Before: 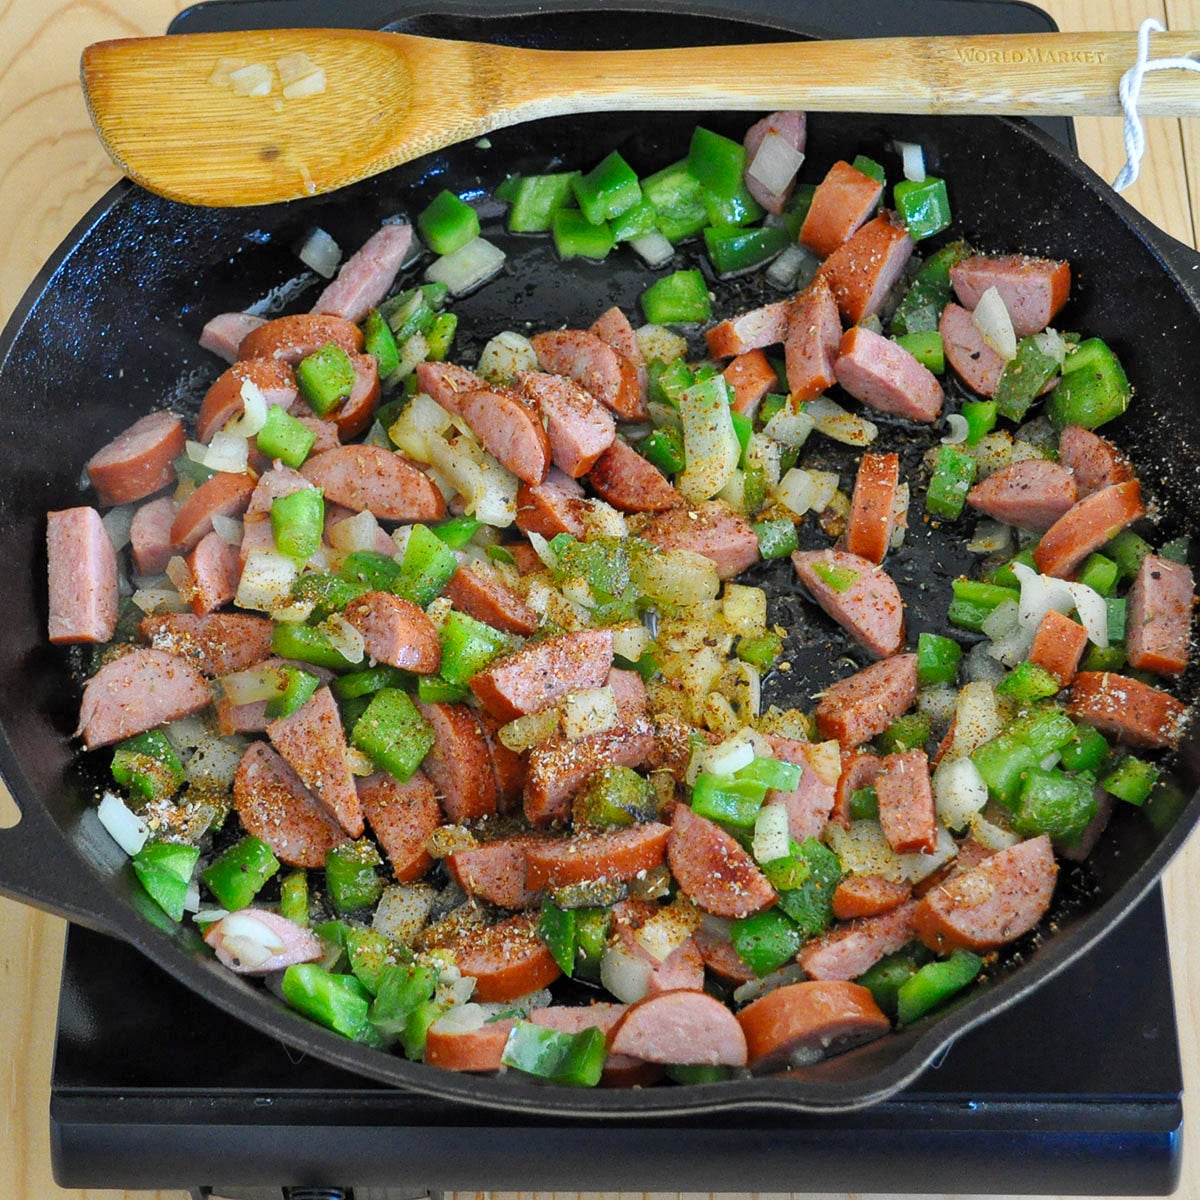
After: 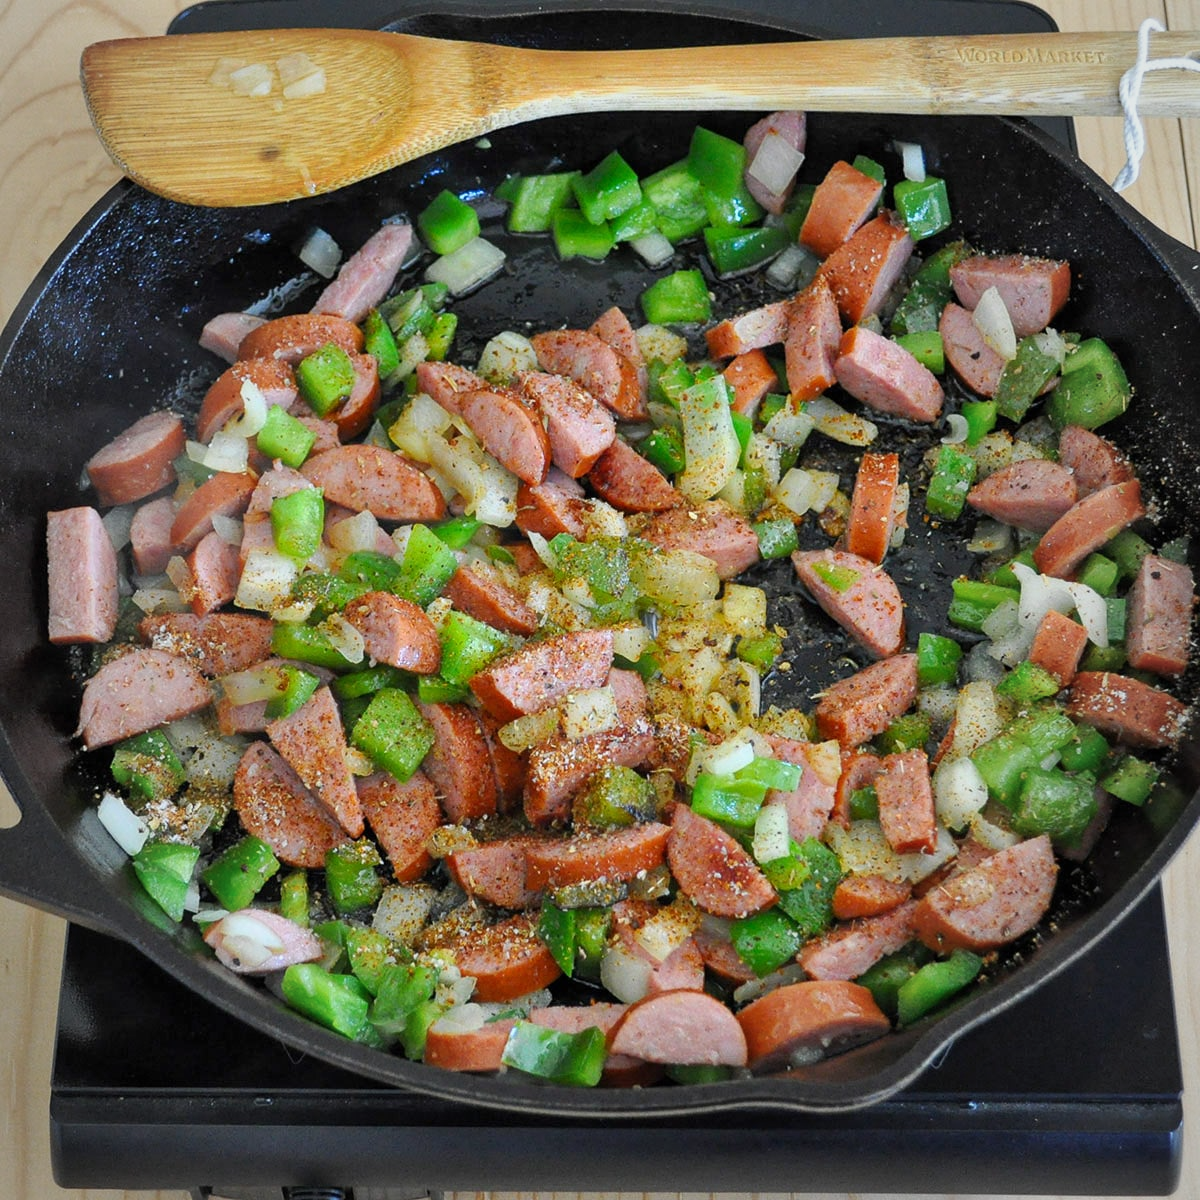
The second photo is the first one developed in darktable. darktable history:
vignetting: fall-off start 72.85%, fall-off radius 108.29%, brightness -0.276, width/height ratio 0.734
